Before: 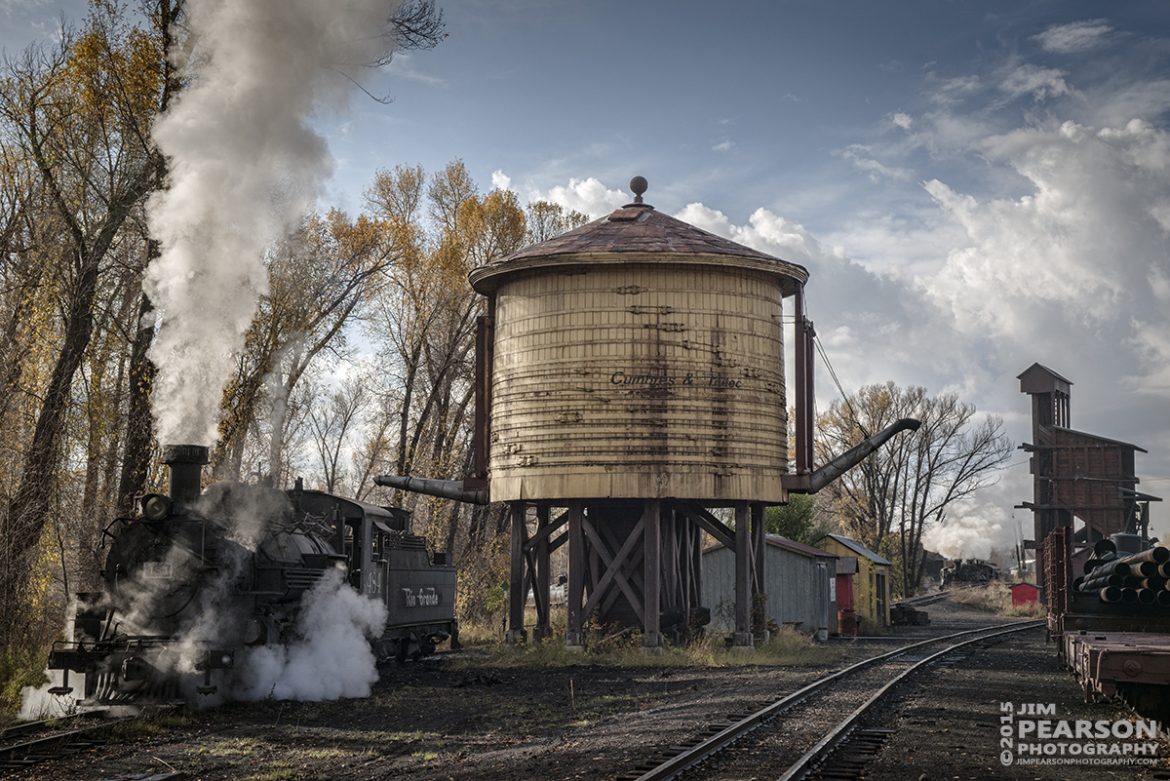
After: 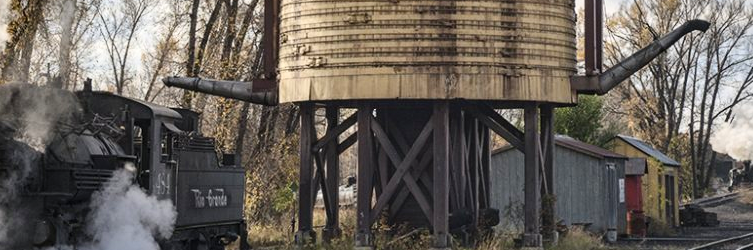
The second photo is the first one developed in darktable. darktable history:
crop: left 18.091%, top 51.13%, right 17.525%, bottom 16.85%
contrast brightness saturation: contrast 0.2, brightness 0.16, saturation 0.22
